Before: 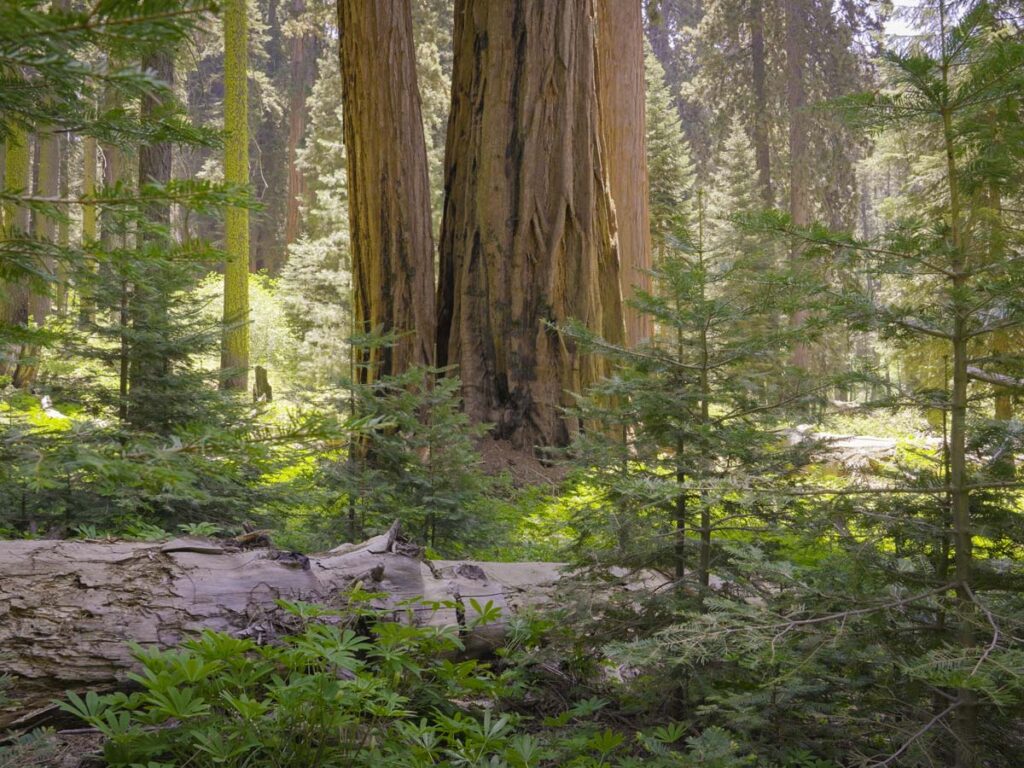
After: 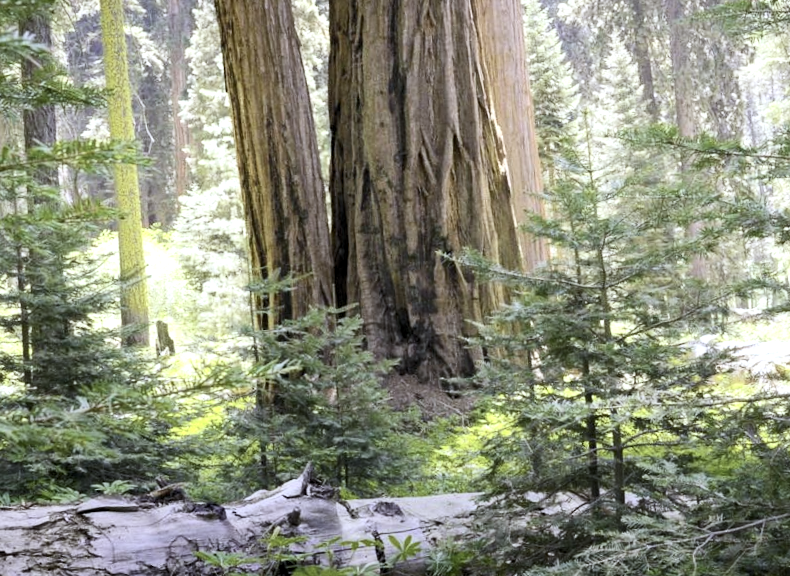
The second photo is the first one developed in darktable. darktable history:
graduated density: rotation -180°, offset 24.95
crop and rotate: left 7.196%, top 4.574%, right 10.605%, bottom 13.178%
white balance: red 0.926, green 1.003, blue 1.133
rgb levels: levels [[0.01, 0.419, 0.839], [0, 0.5, 1], [0, 0.5, 1]]
tone equalizer: on, module defaults
exposure: black level correction 0, exposure 0.7 EV, compensate exposure bias true, compensate highlight preservation false
contrast brightness saturation: contrast 0.25, saturation -0.31
rotate and perspective: rotation -4.57°, crop left 0.054, crop right 0.944, crop top 0.087, crop bottom 0.914
